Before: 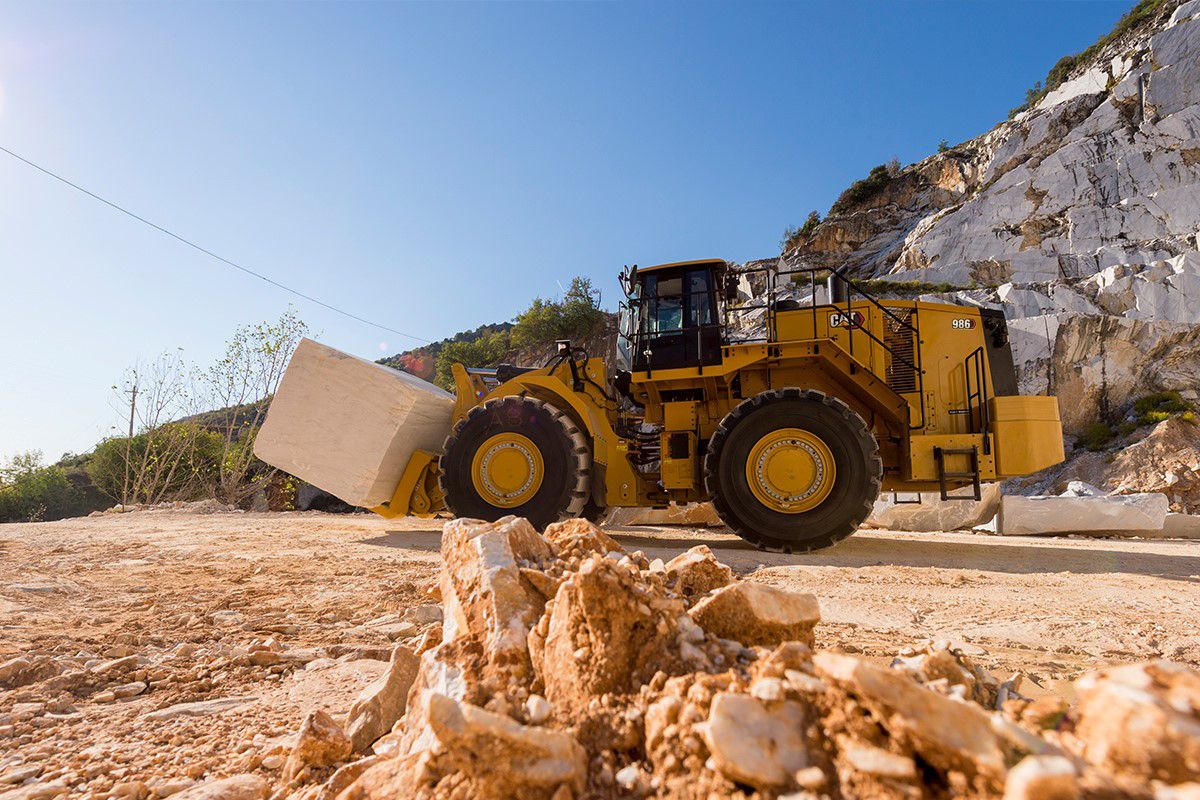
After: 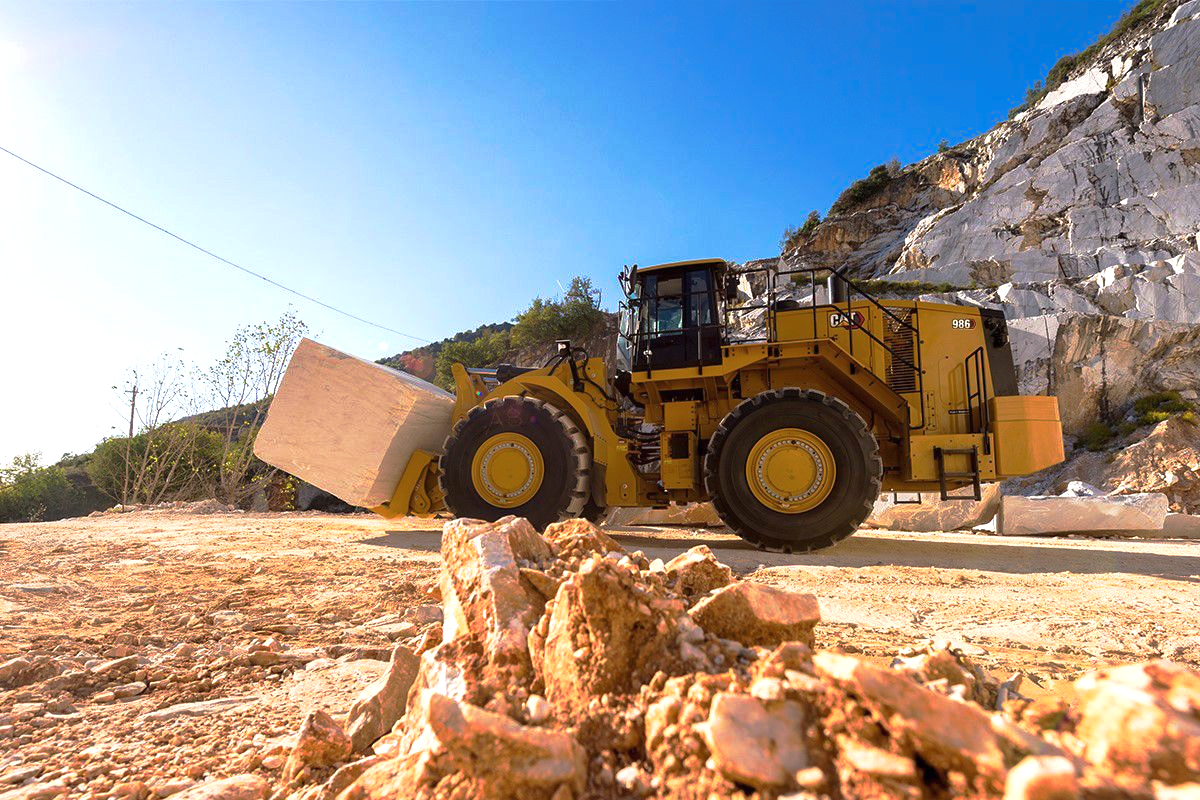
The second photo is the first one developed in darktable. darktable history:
shadows and highlights: radius 127.2, shadows 21.07, highlights -22.87, low approximation 0.01
exposure: black level correction 0, exposure 0.499 EV, compensate exposure bias true, compensate highlight preservation false
tone curve: curves: ch0 [(0, 0) (0.48, 0.431) (0.7, 0.609) (0.864, 0.854) (1, 1)], preserve colors none
